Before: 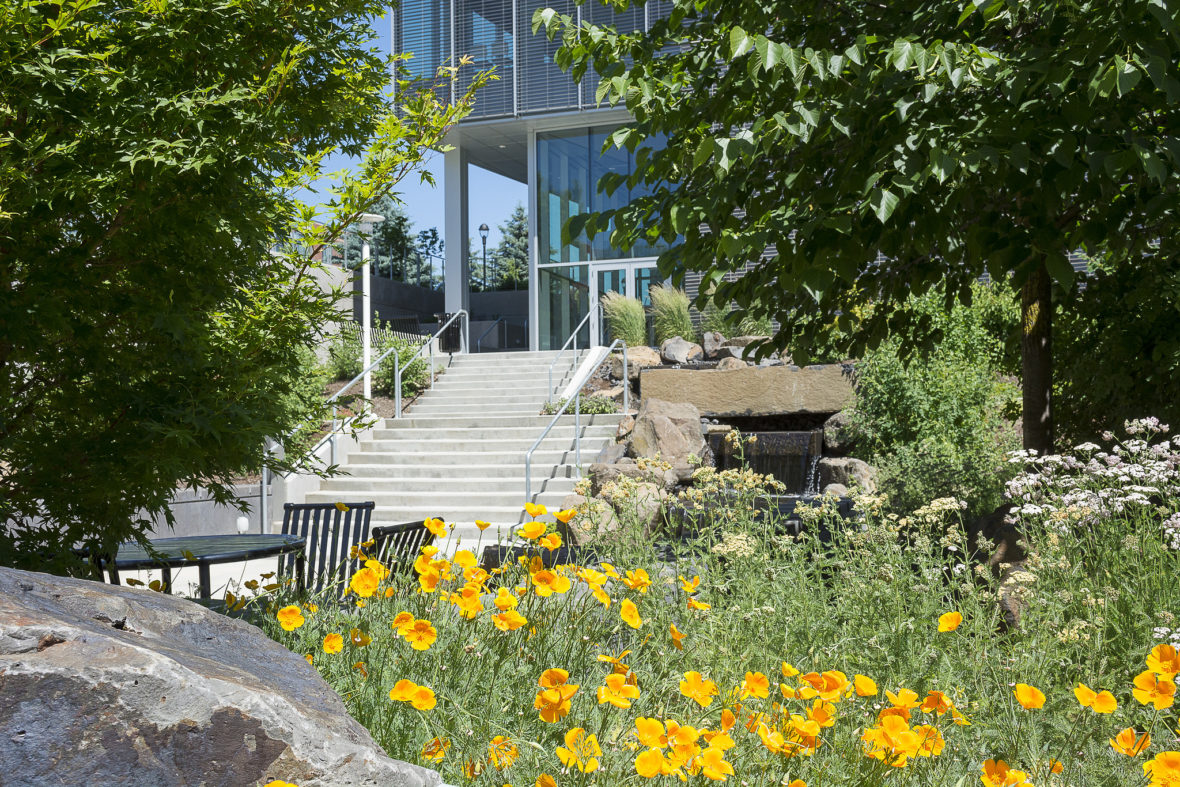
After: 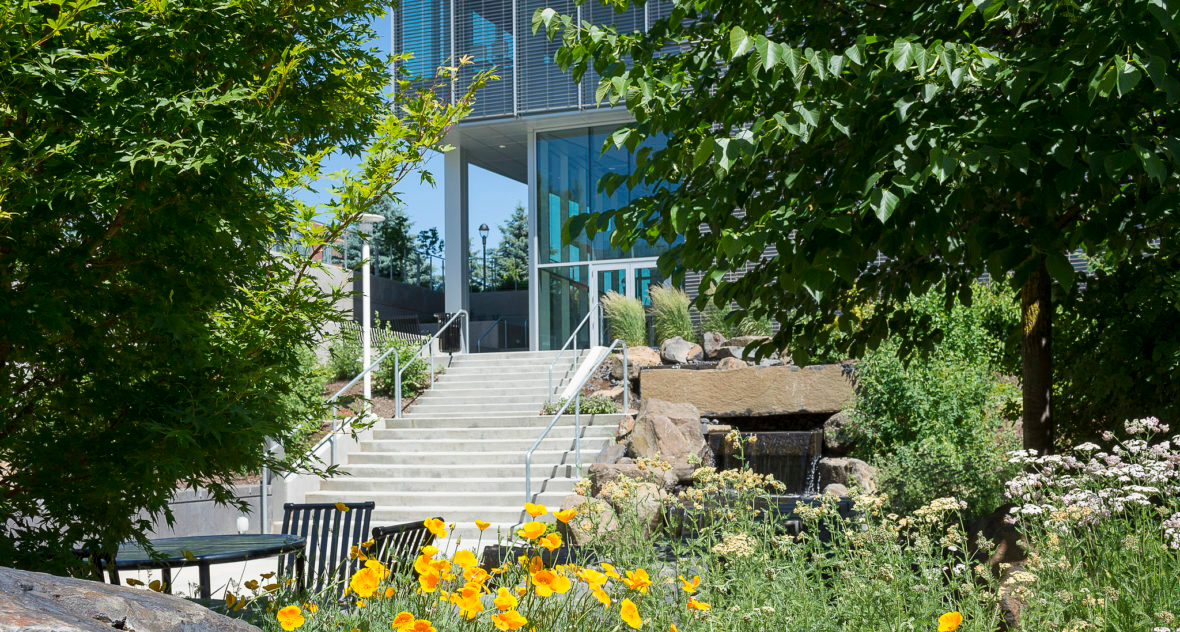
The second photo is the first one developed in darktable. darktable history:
crop: bottom 19.684%
